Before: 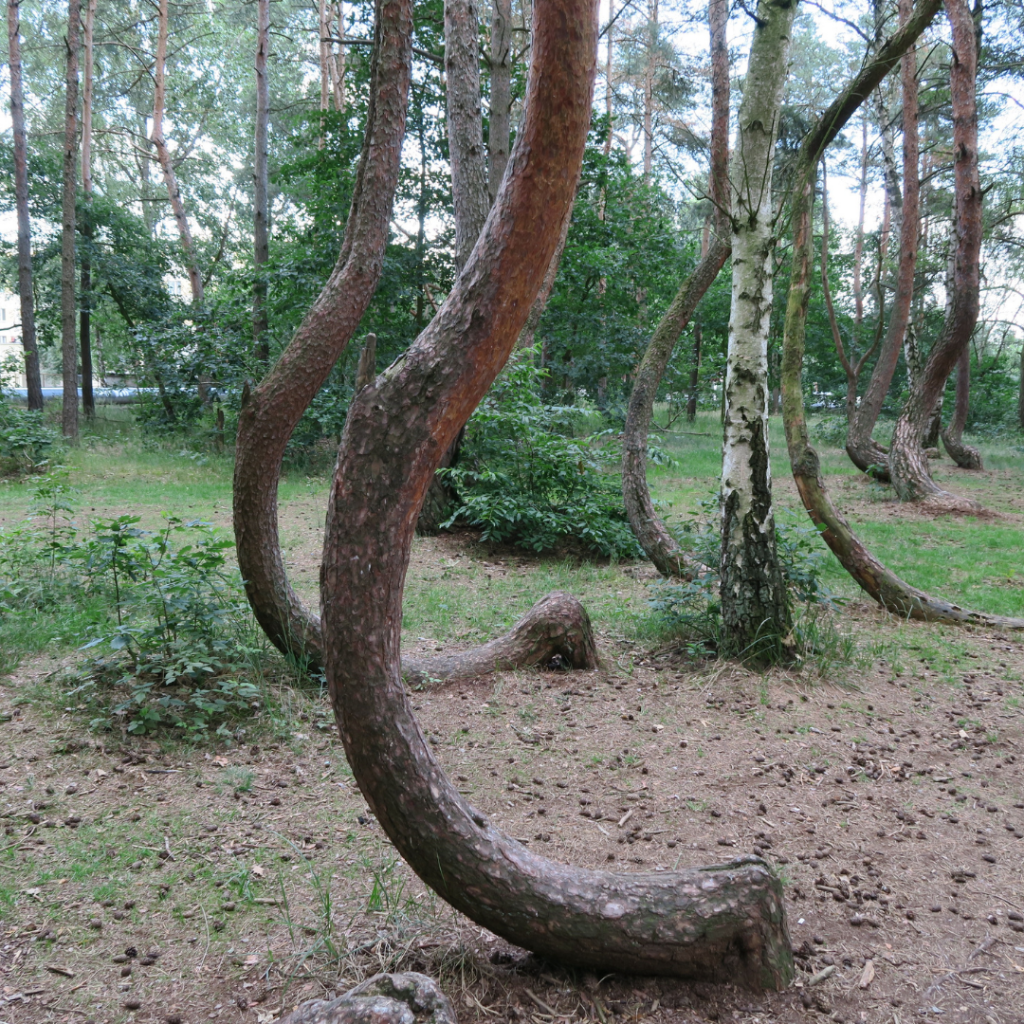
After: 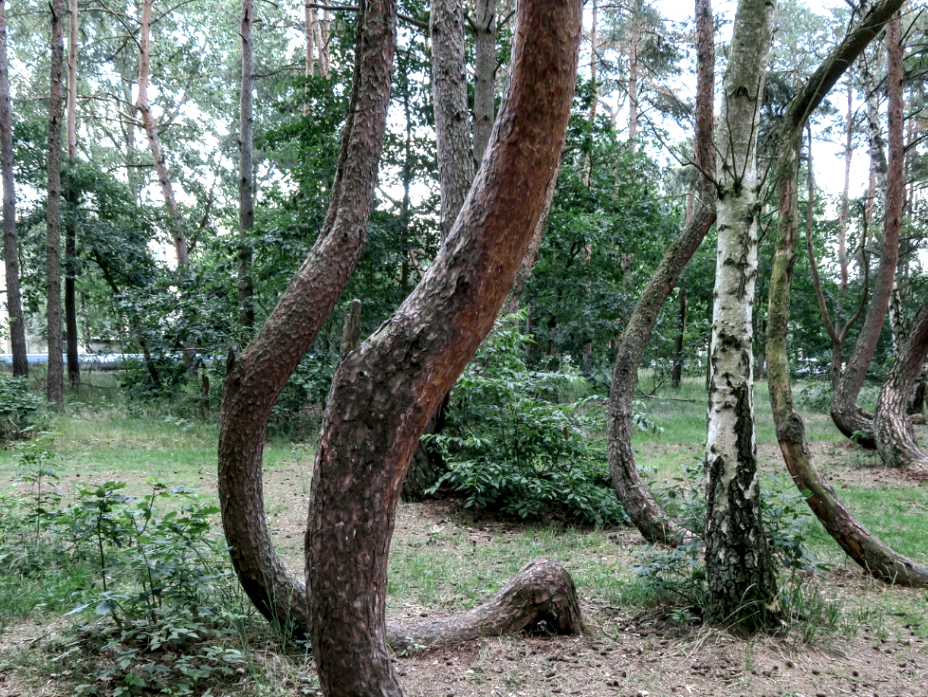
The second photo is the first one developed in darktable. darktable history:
local contrast: highlights 60%, shadows 63%, detail 160%
crop: left 1.562%, top 3.376%, right 7.765%, bottom 28.478%
tone equalizer: on, module defaults
contrast brightness saturation: saturation -0.089
